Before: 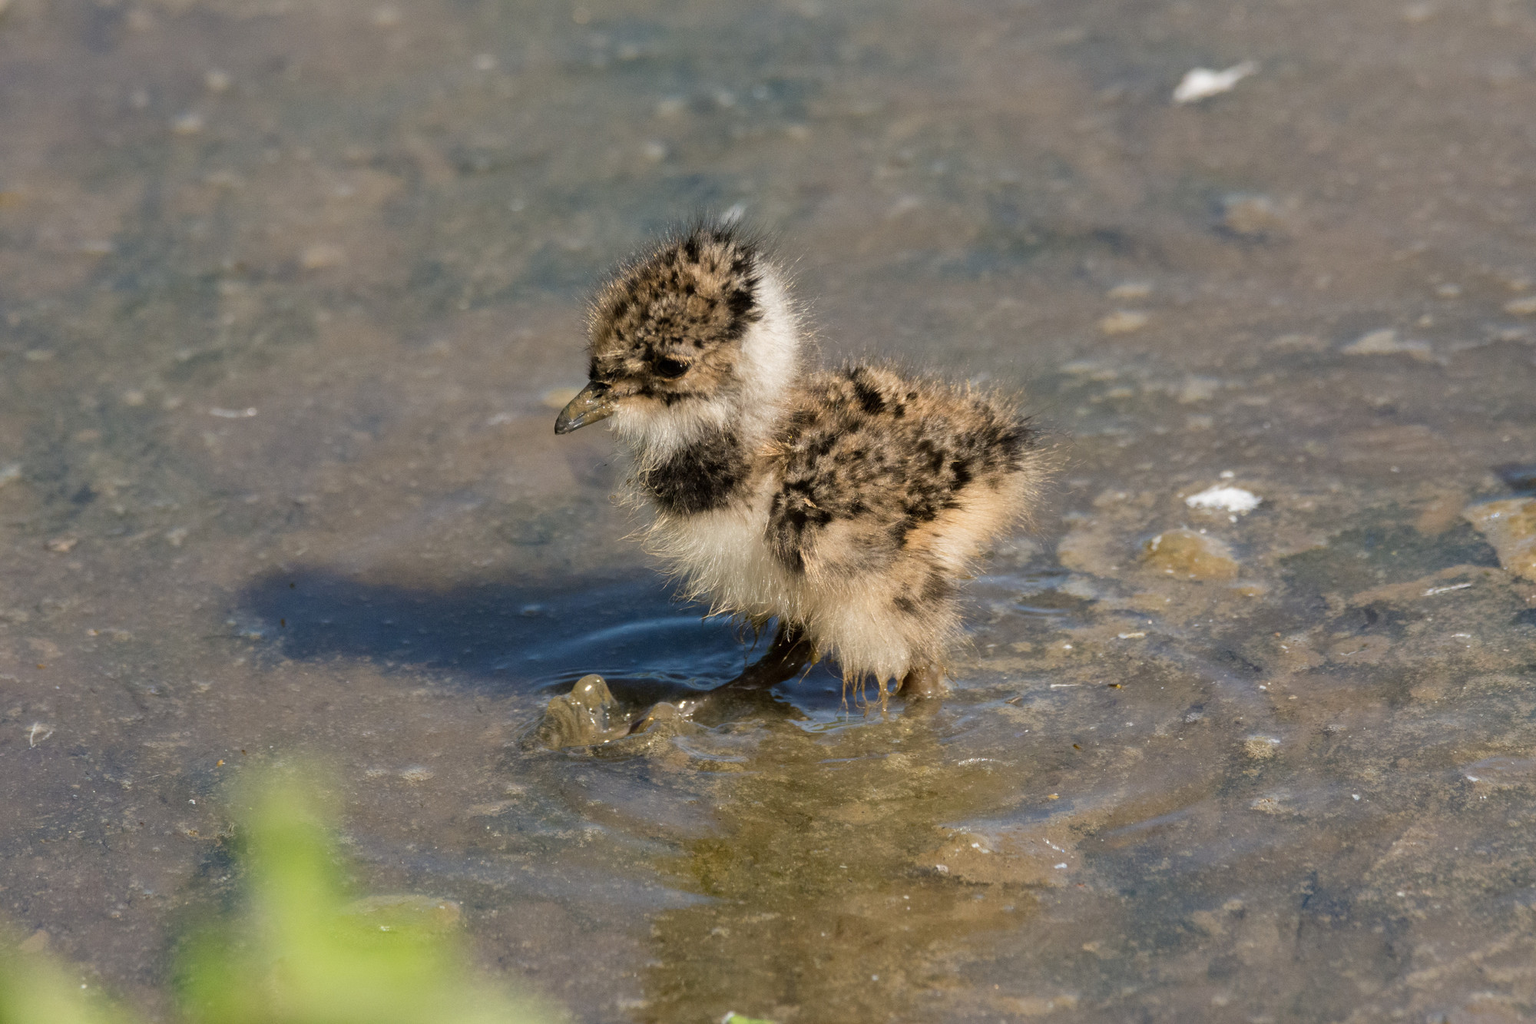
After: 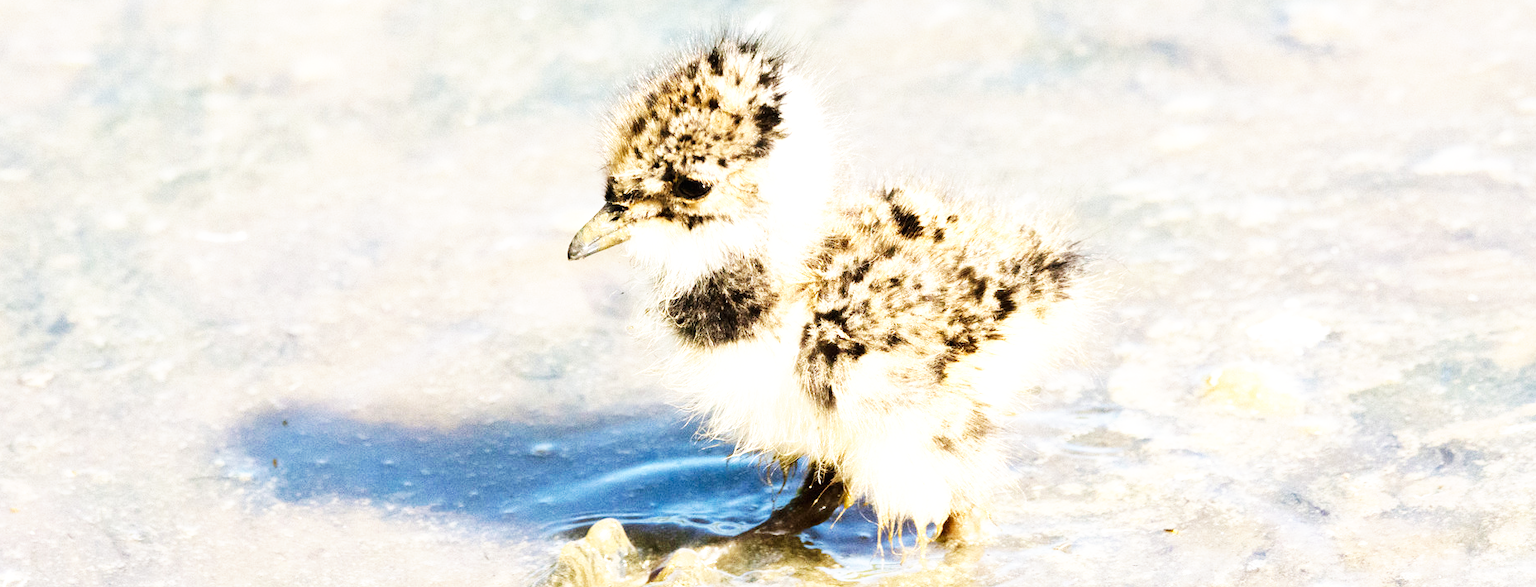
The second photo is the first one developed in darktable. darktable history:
exposure: black level correction 0, exposure 1.48 EV, compensate highlight preservation false
base curve: curves: ch0 [(0, 0) (0.007, 0.004) (0.027, 0.03) (0.046, 0.07) (0.207, 0.54) (0.442, 0.872) (0.673, 0.972) (1, 1)], preserve colors none
crop: left 1.829%, top 18.872%, right 5.275%, bottom 27.832%
